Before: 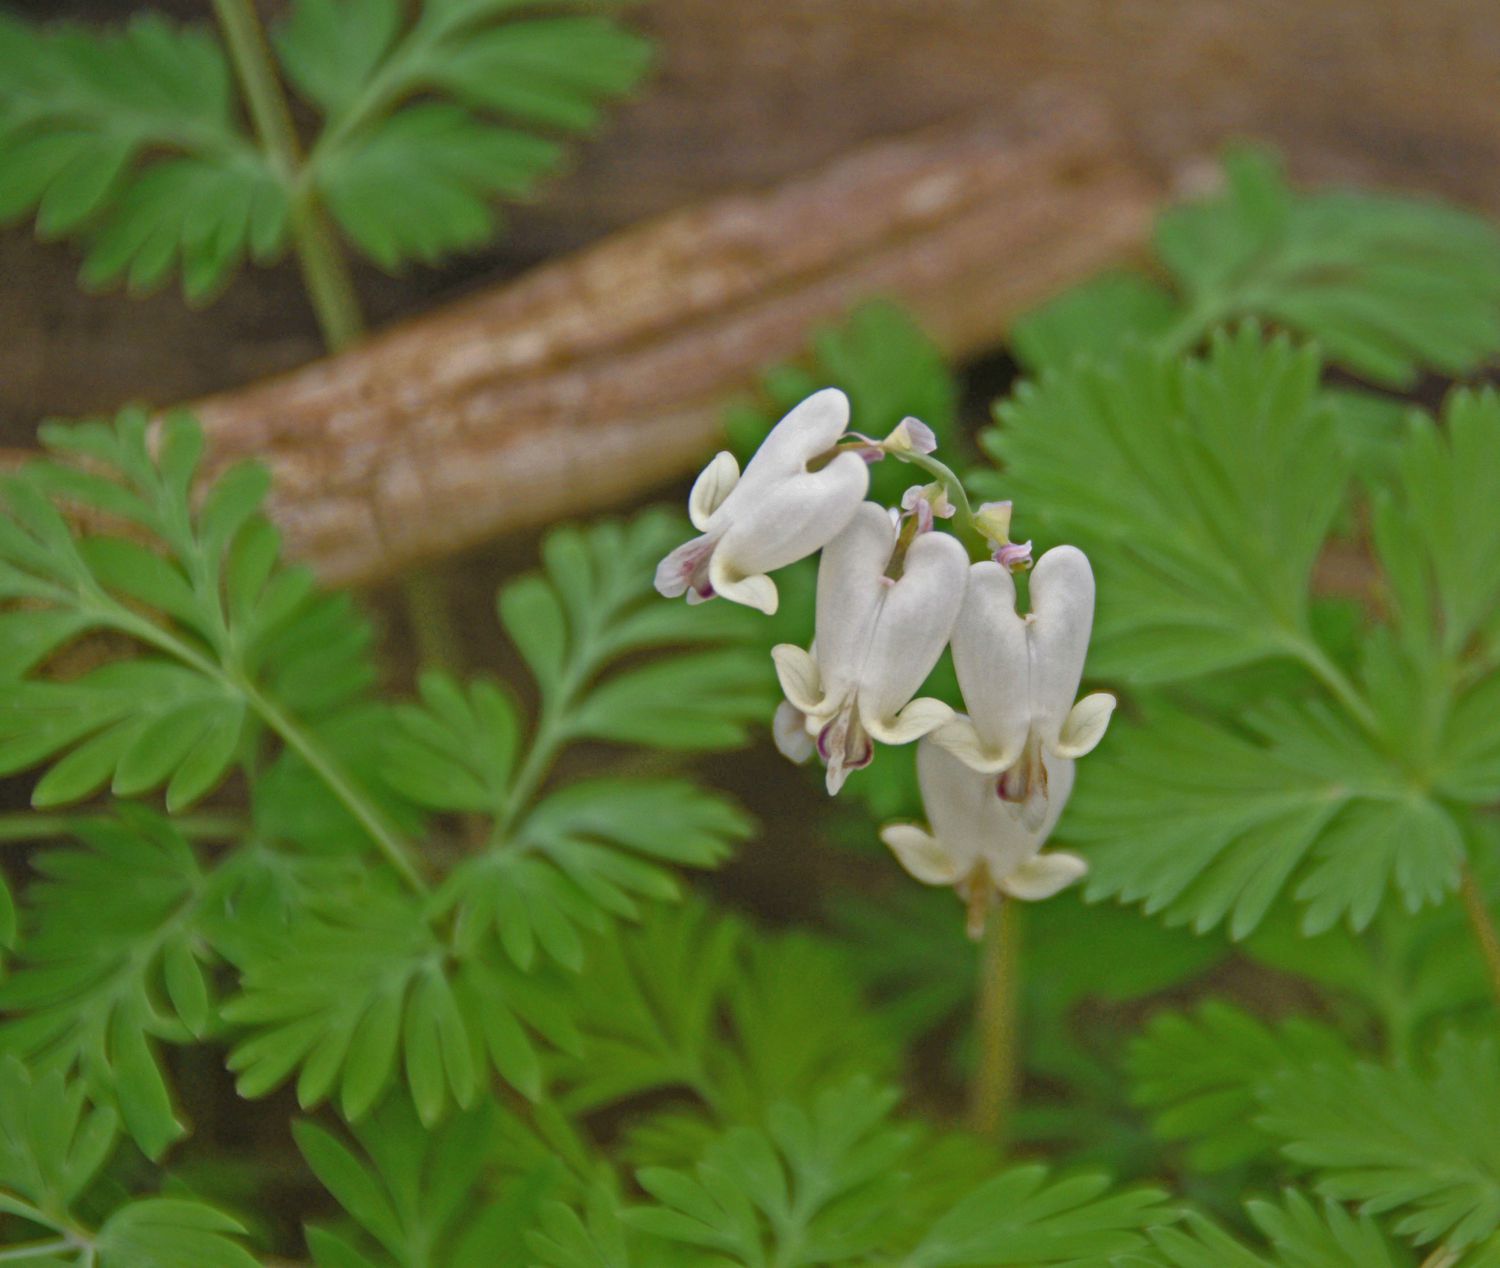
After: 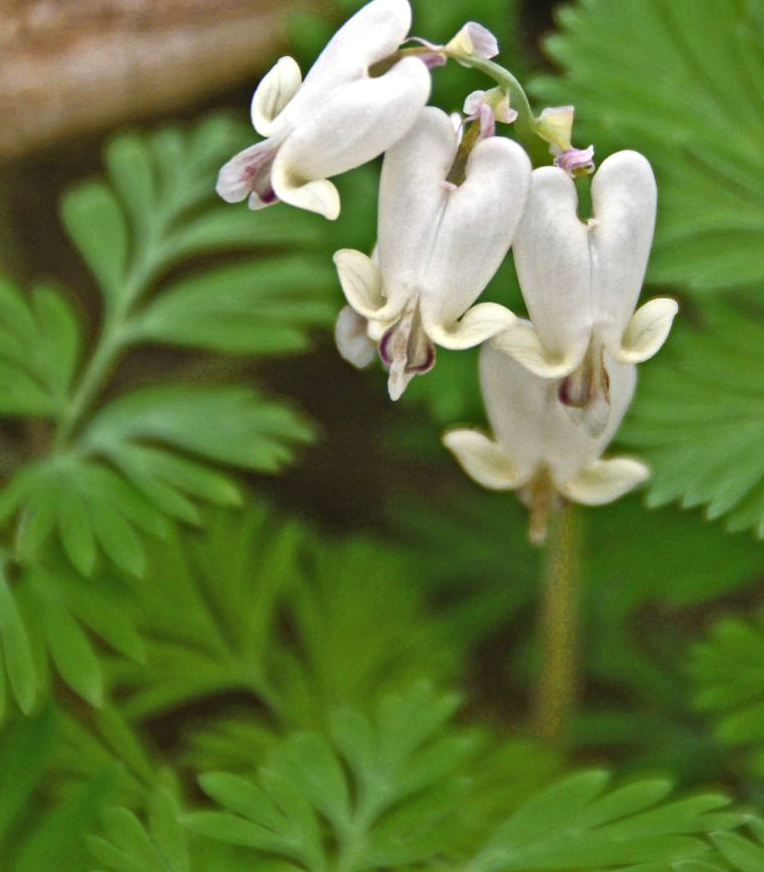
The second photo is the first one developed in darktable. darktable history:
crop and rotate: left 29.237%, top 31.152%, right 19.807%
tone equalizer: -8 EV -0.75 EV, -7 EV -0.7 EV, -6 EV -0.6 EV, -5 EV -0.4 EV, -3 EV 0.4 EV, -2 EV 0.6 EV, -1 EV 0.7 EV, +0 EV 0.75 EV, edges refinement/feathering 500, mask exposure compensation -1.57 EV, preserve details no
